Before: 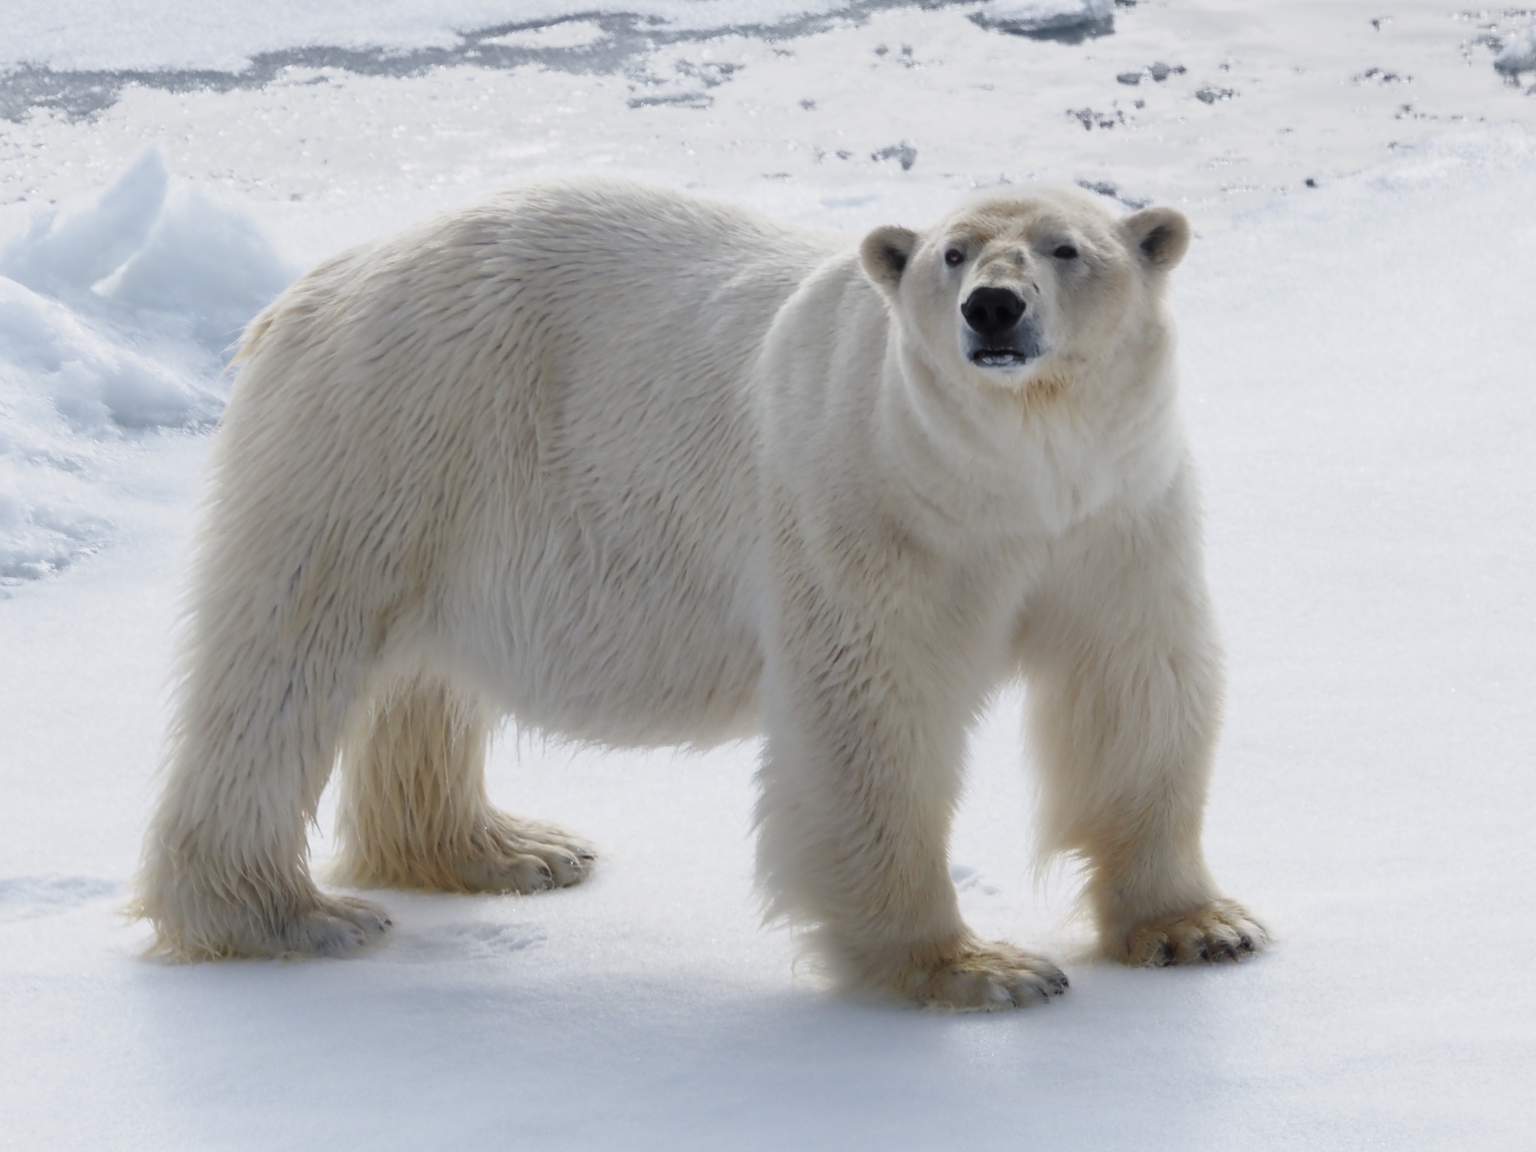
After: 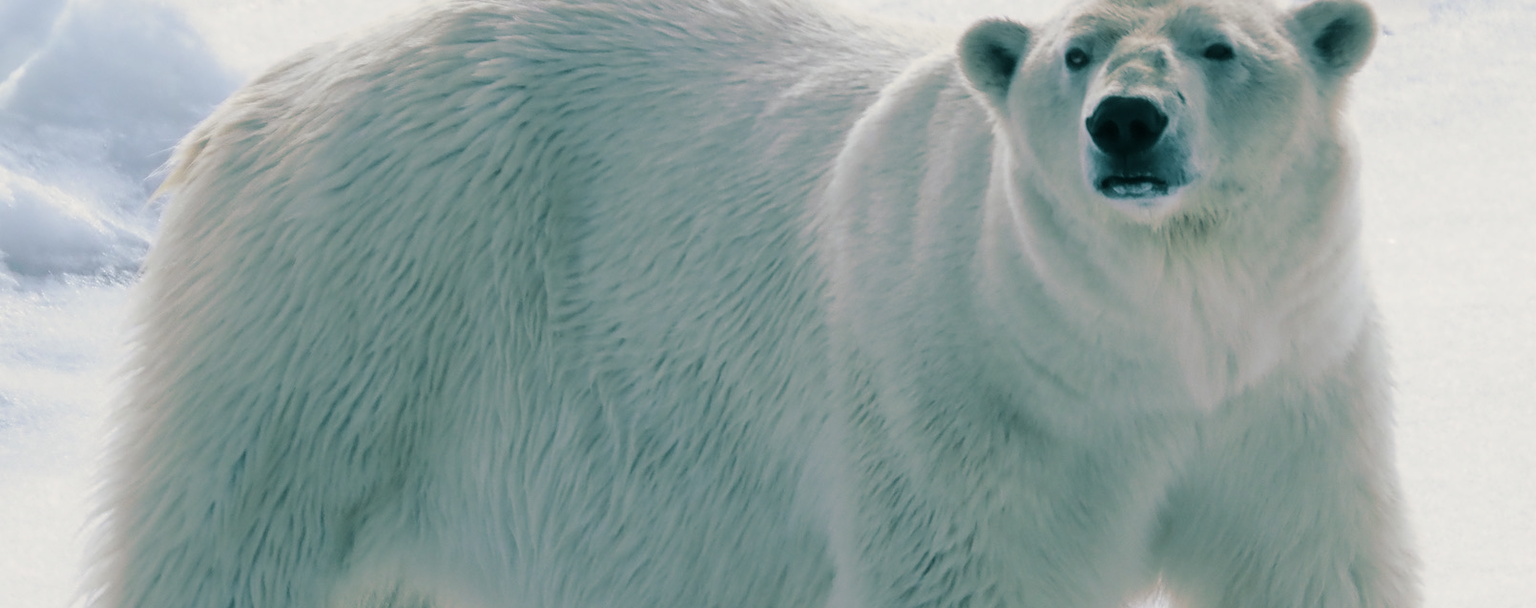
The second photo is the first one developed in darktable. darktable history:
crop: left 7.036%, top 18.398%, right 14.379%, bottom 40.043%
split-toning: shadows › hue 186.43°, highlights › hue 49.29°, compress 30.29%
